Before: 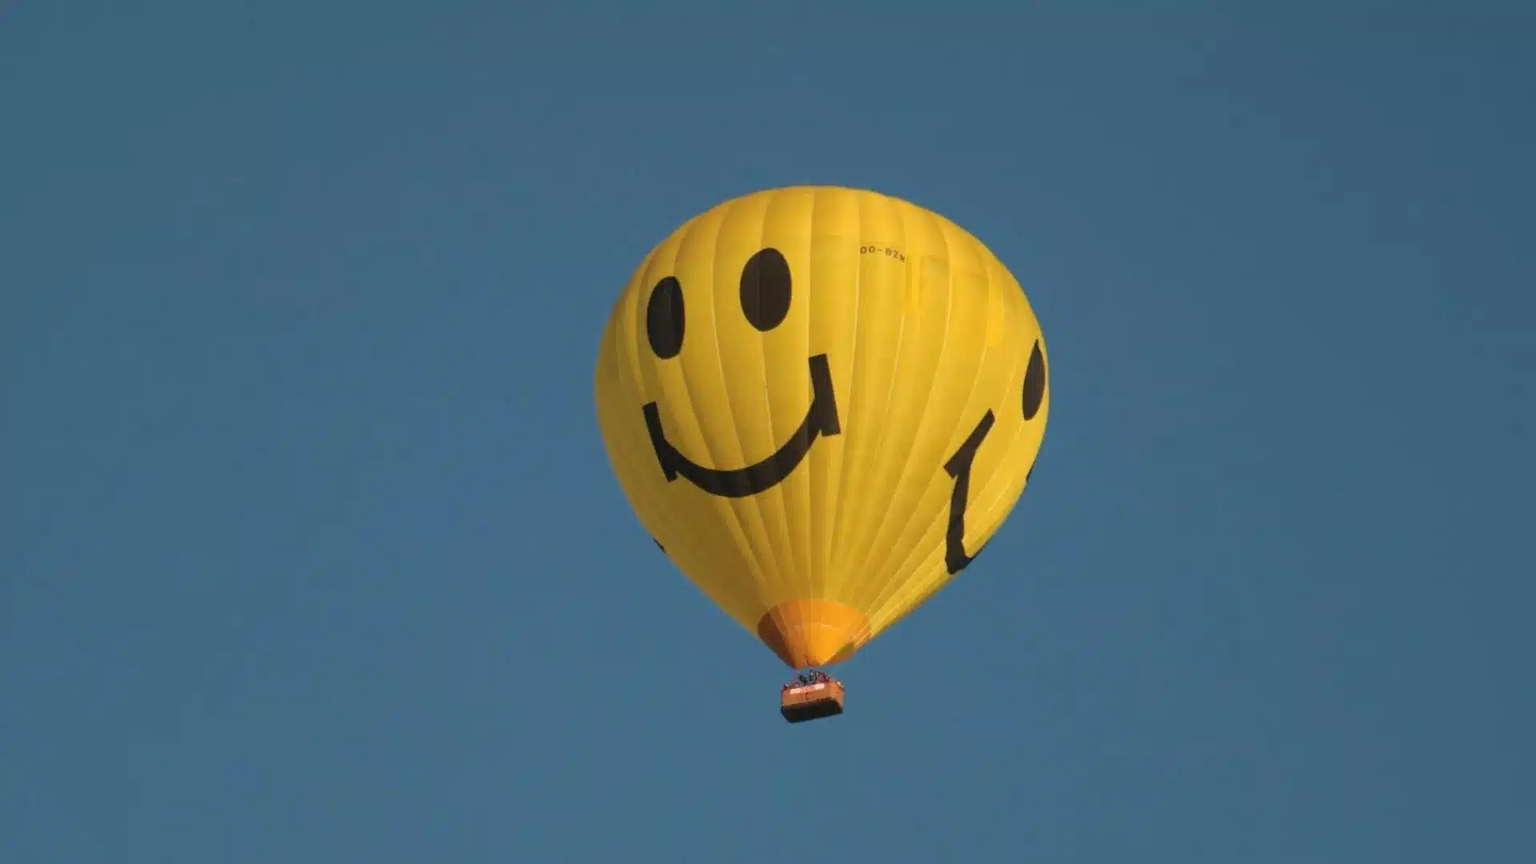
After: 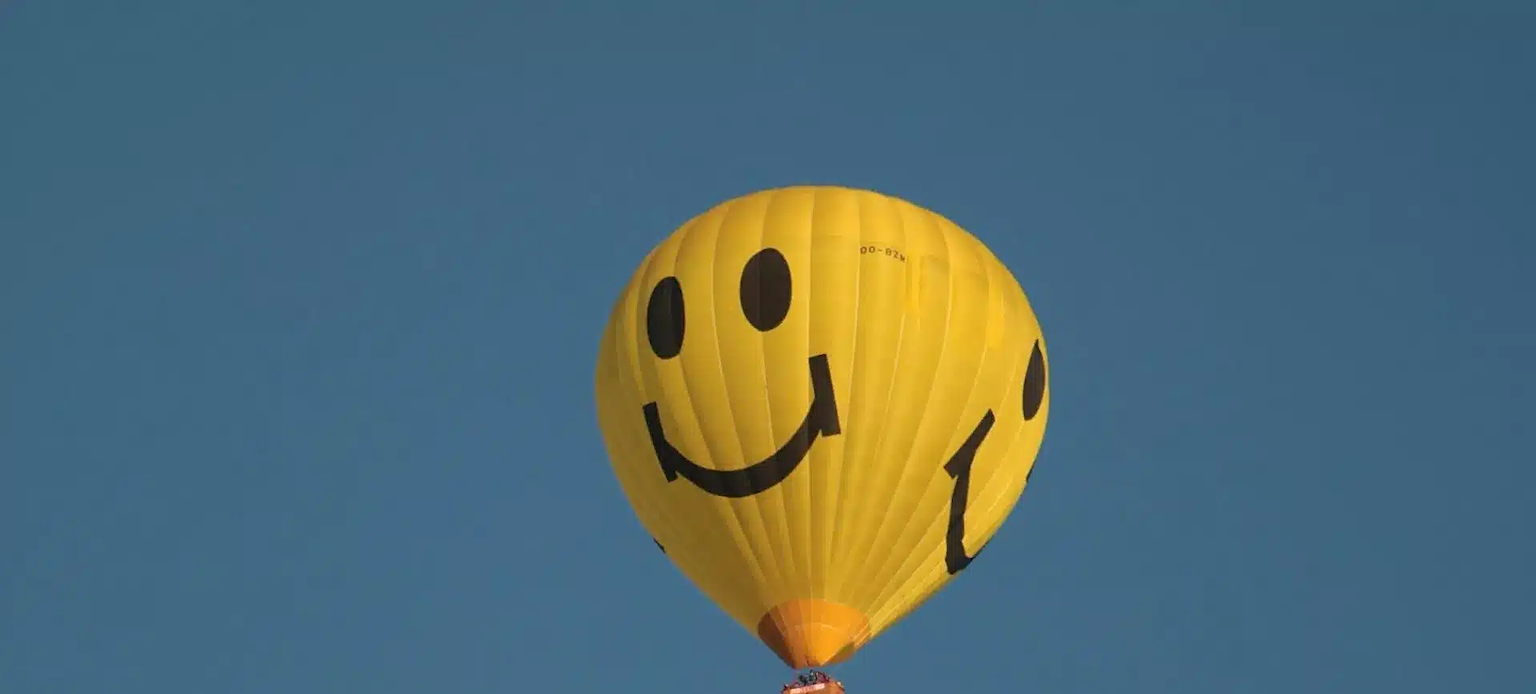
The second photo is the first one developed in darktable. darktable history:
crop: bottom 19.613%
sharpen: amount 0.211
